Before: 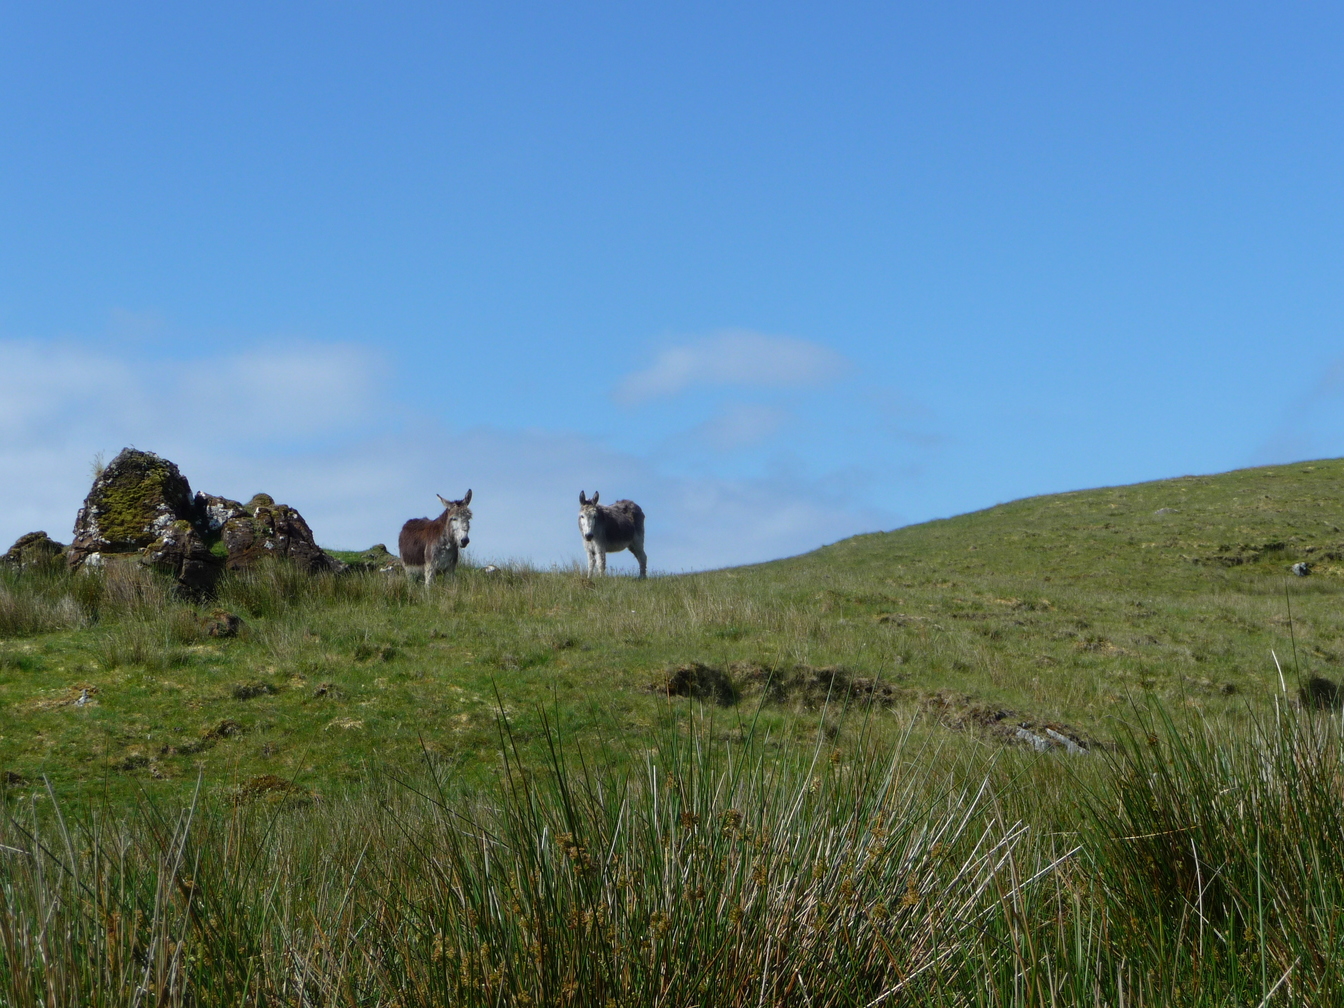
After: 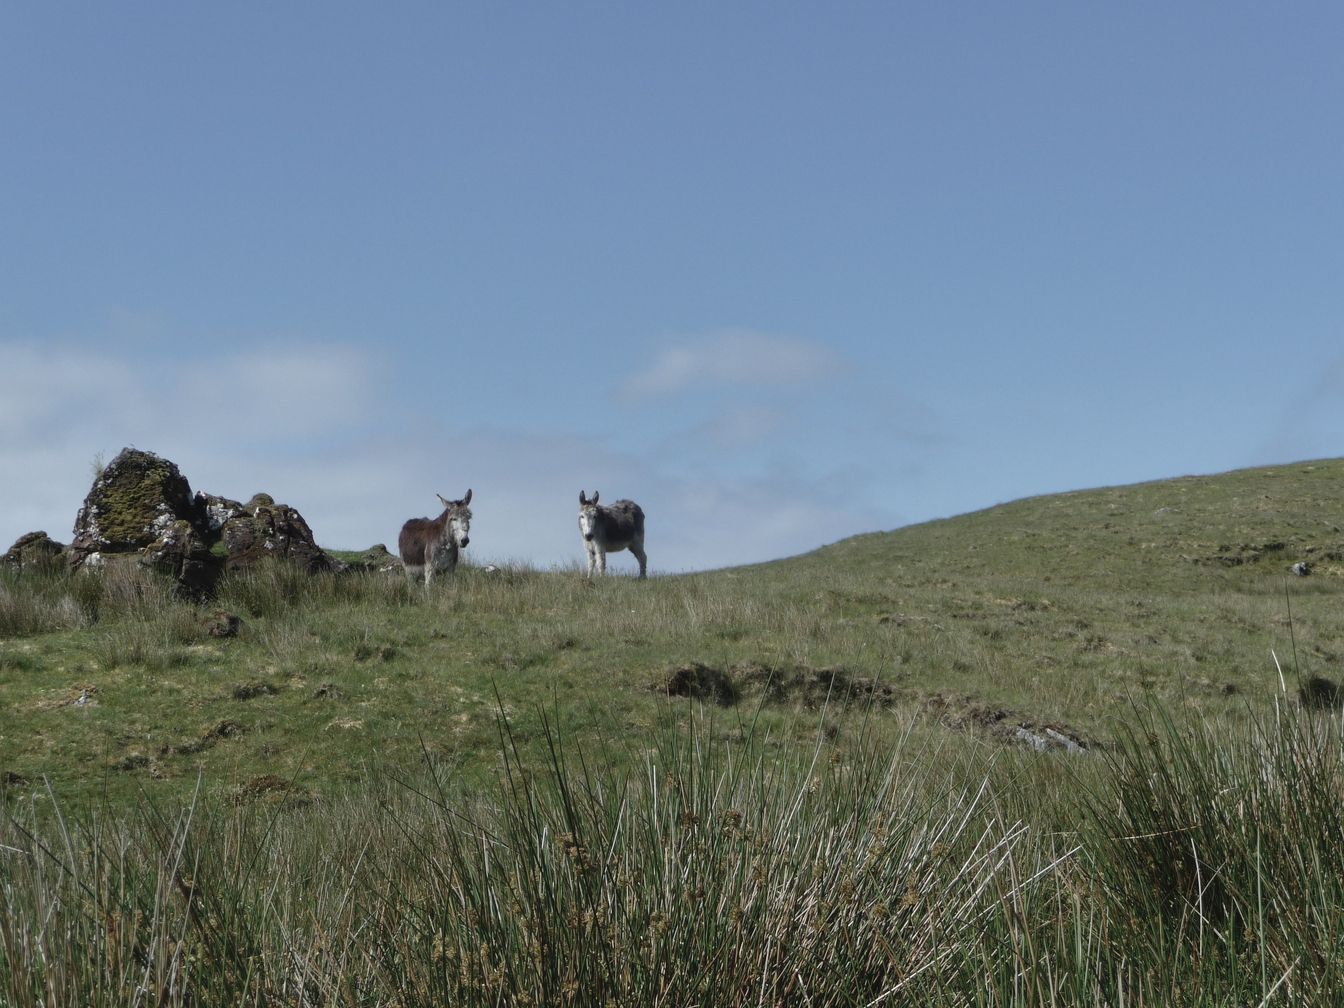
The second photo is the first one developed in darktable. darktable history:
shadows and highlights: shadows 40, highlights -54, highlights color adjustment 46%, low approximation 0.01, soften with gaussian
contrast brightness saturation: contrast -0.05, saturation -0.41
